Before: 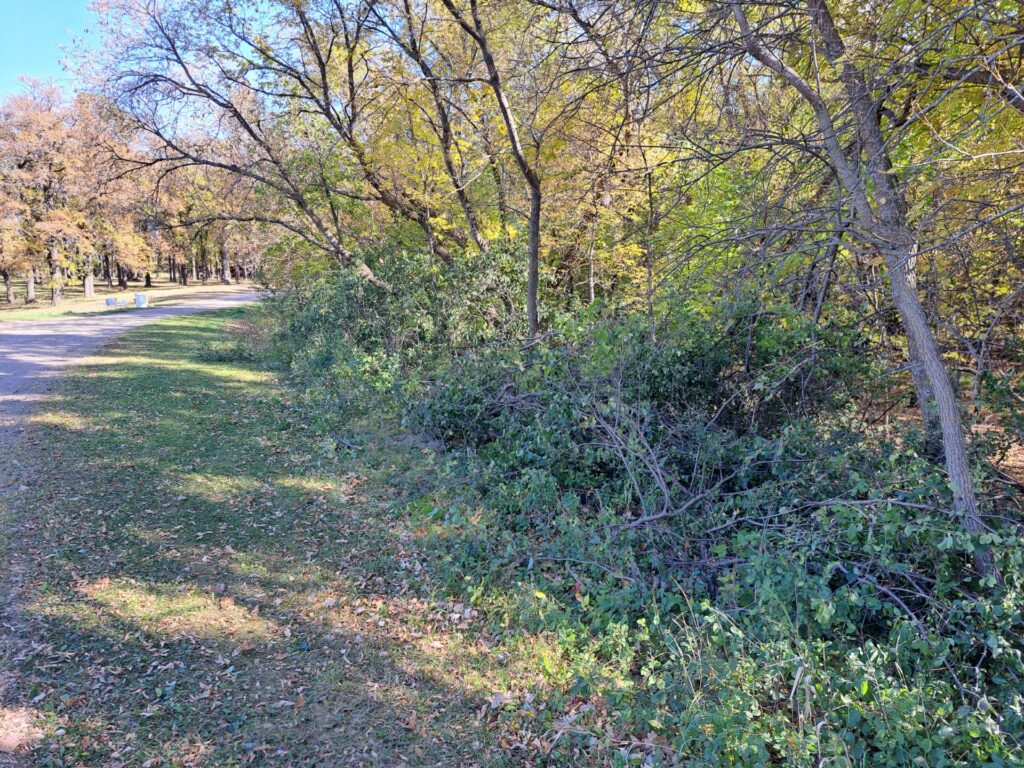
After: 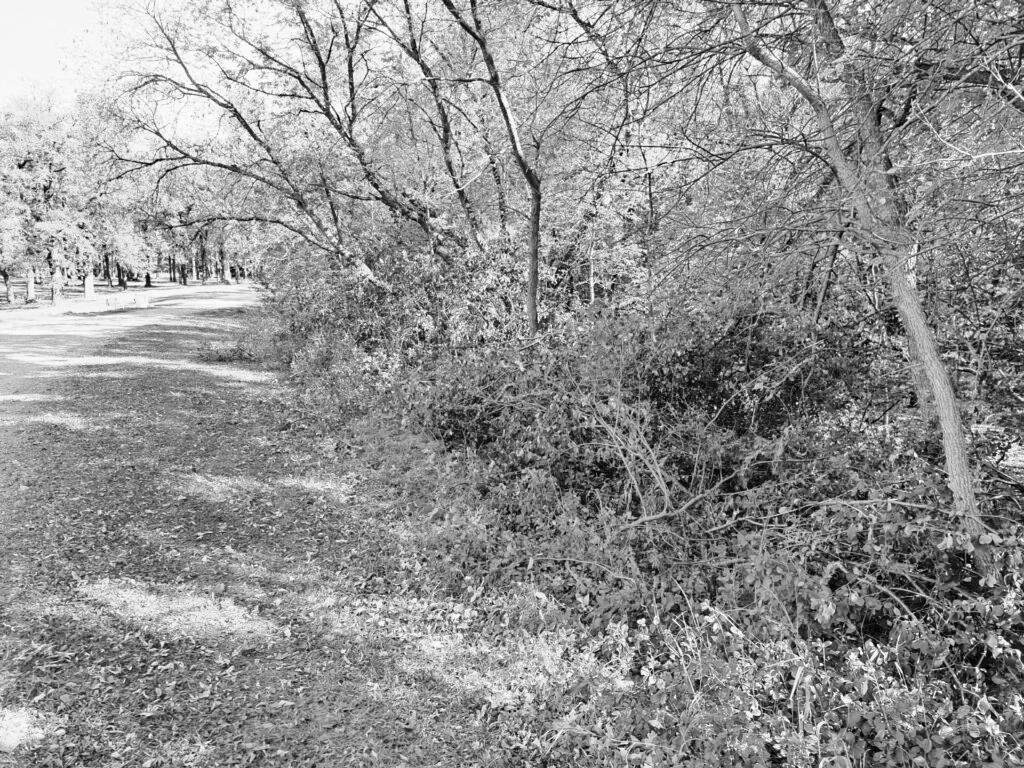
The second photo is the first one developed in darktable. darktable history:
color calibration: output gray [0.246, 0.254, 0.501, 0], gray › normalize channels true, illuminant same as pipeline (D50), adaptation XYZ, x 0.346, y 0.359, gamut compression 0
base curve: curves: ch0 [(0, 0) (0.028, 0.03) (0.121, 0.232) (0.46, 0.748) (0.859, 0.968) (1, 1)], preserve colors none
